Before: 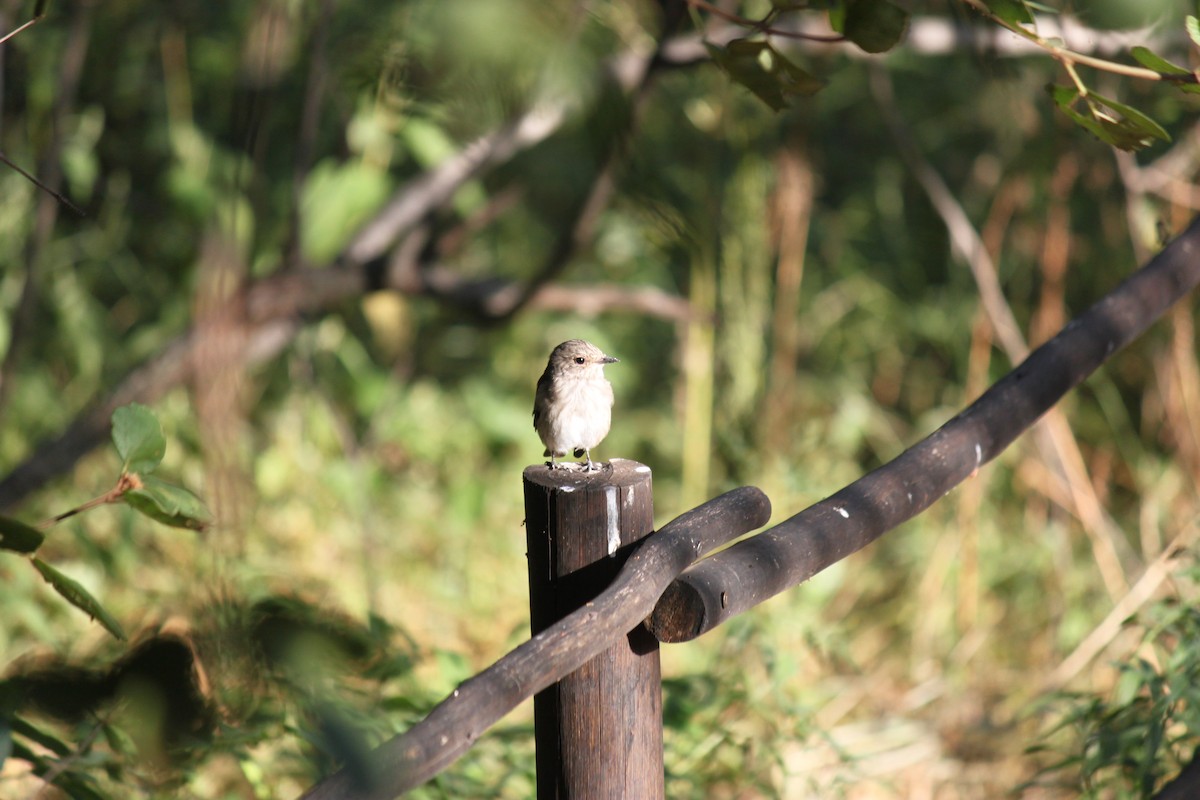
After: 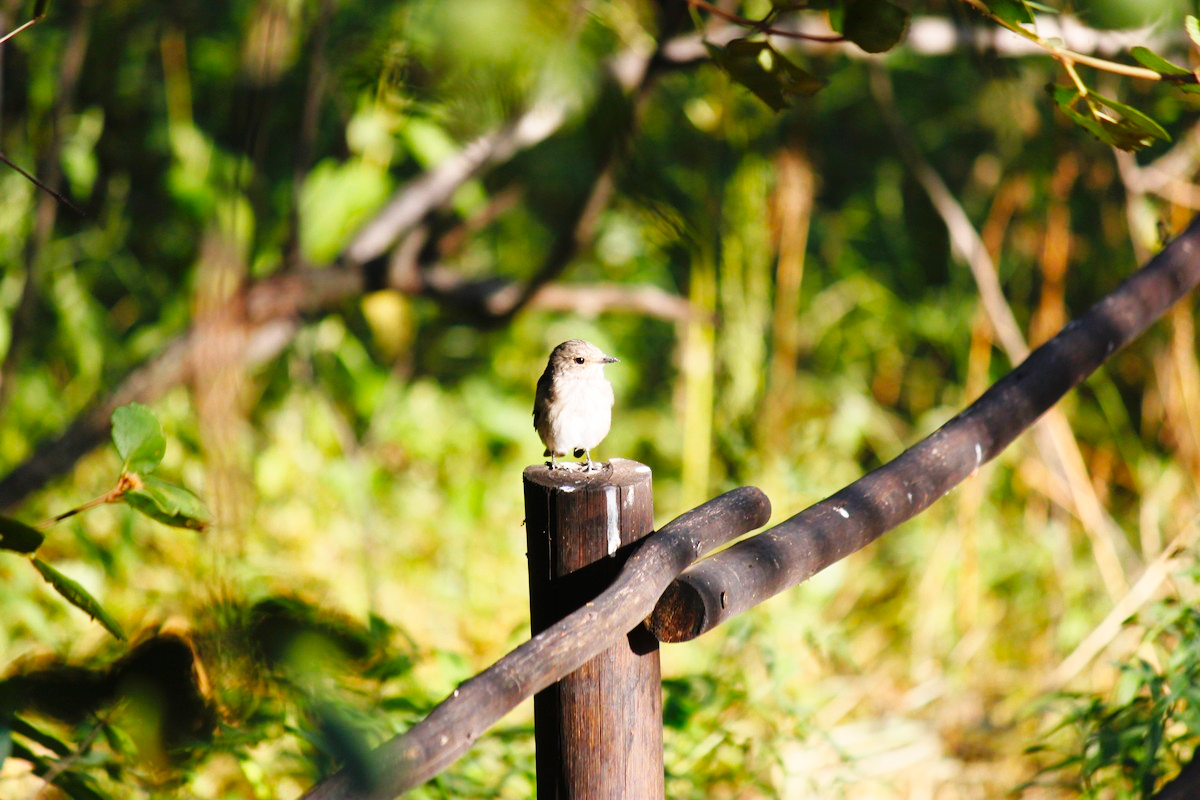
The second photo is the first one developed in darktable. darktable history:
tone equalizer: on, module defaults
base curve: curves: ch0 [(0, 0) (0.036, 0.025) (0.121, 0.166) (0.206, 0.329) (0.605, 0.79) (1, 1)], preserve colors none
color balance rgb: perceptual saturation grading › global saturation 25%, global vibrance 20%
